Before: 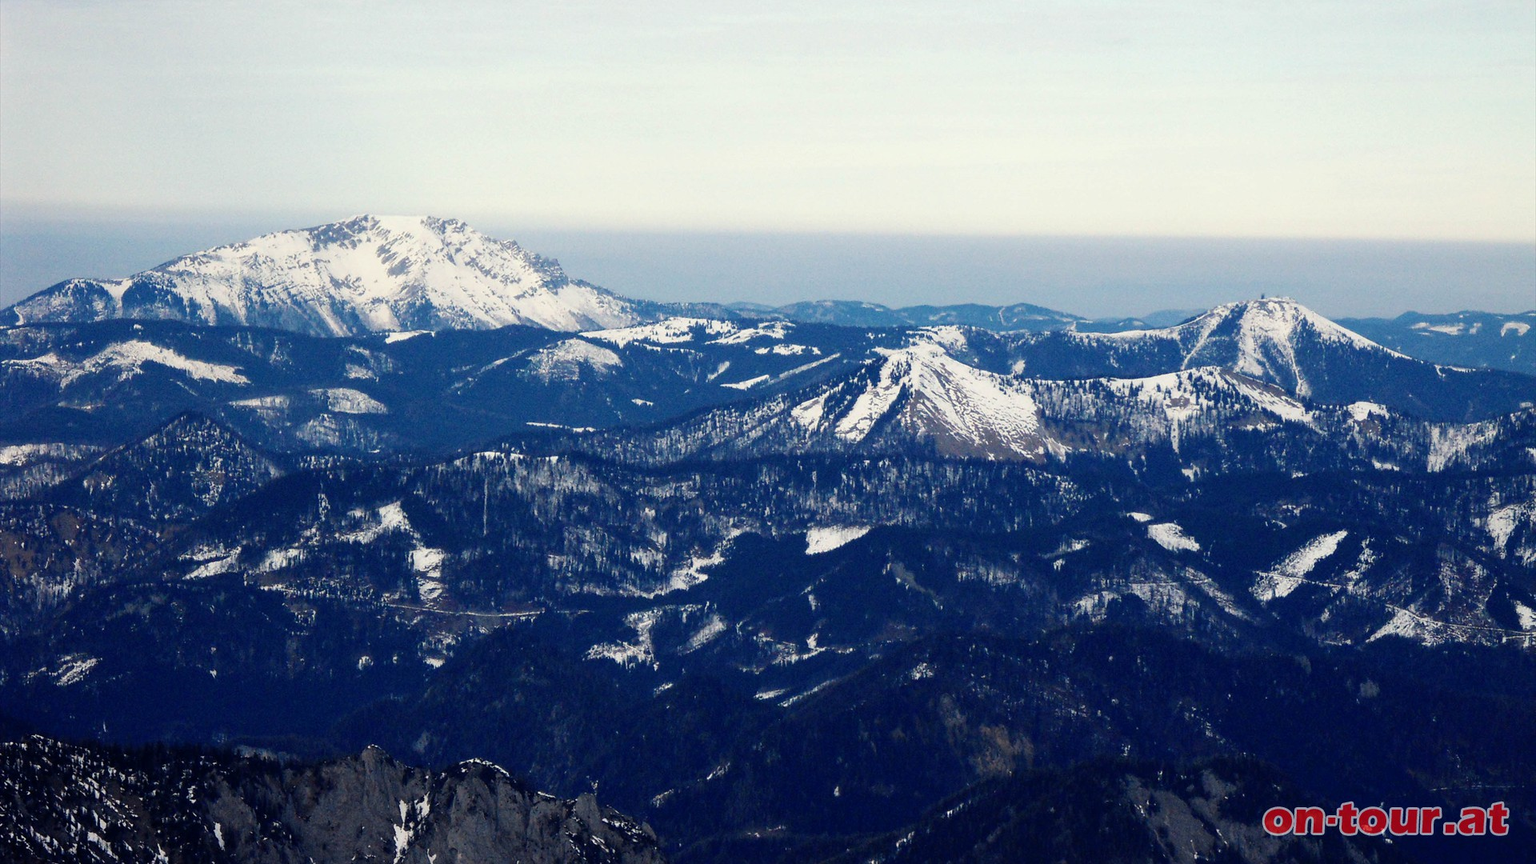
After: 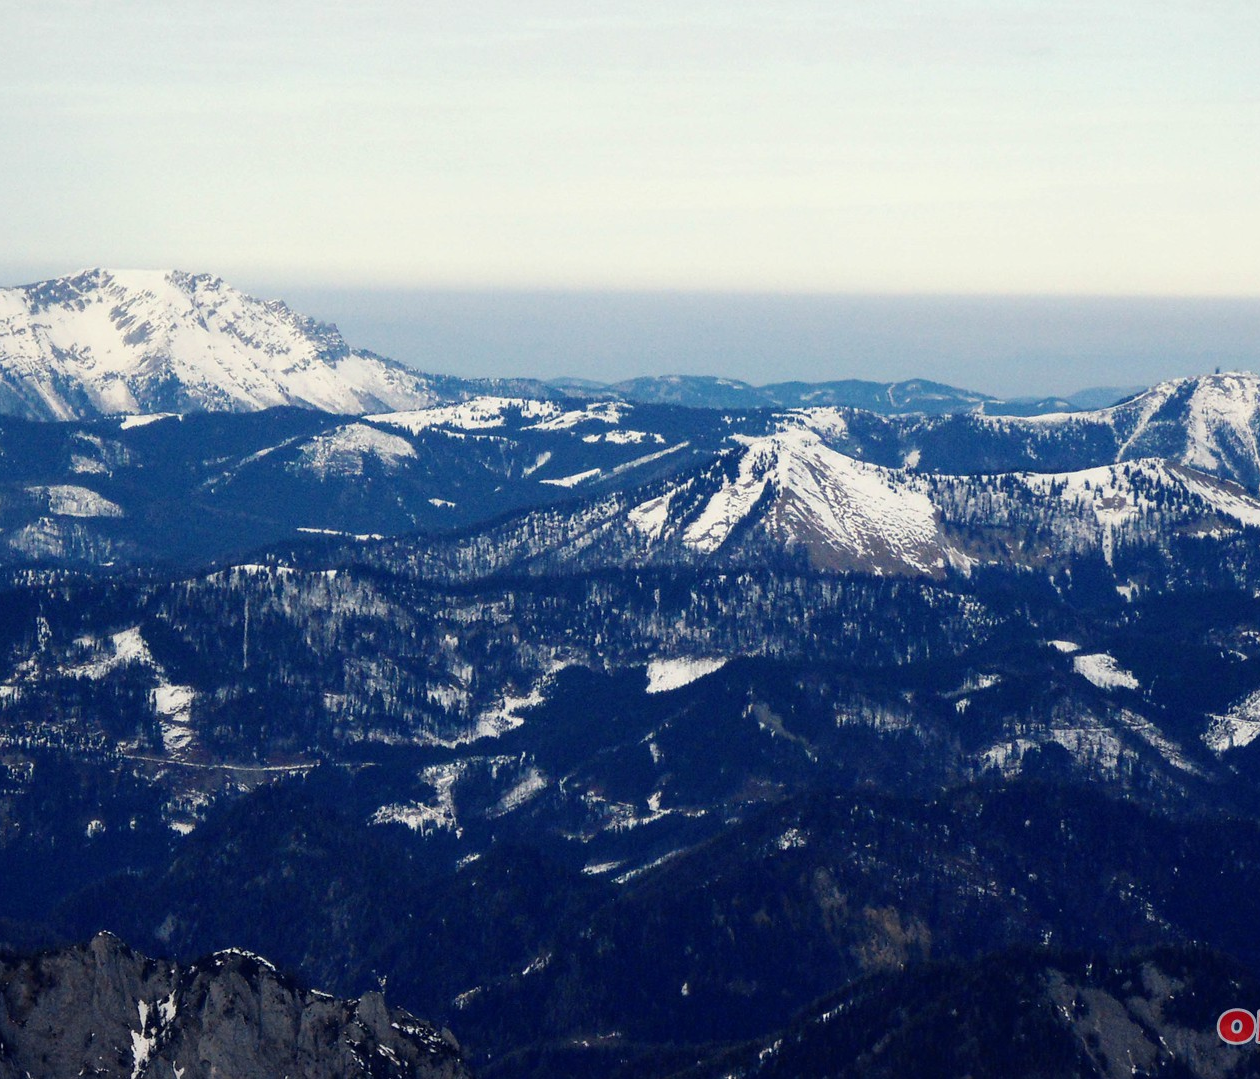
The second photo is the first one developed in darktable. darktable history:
crop and rotate: left 18.812%, right 15.518%
